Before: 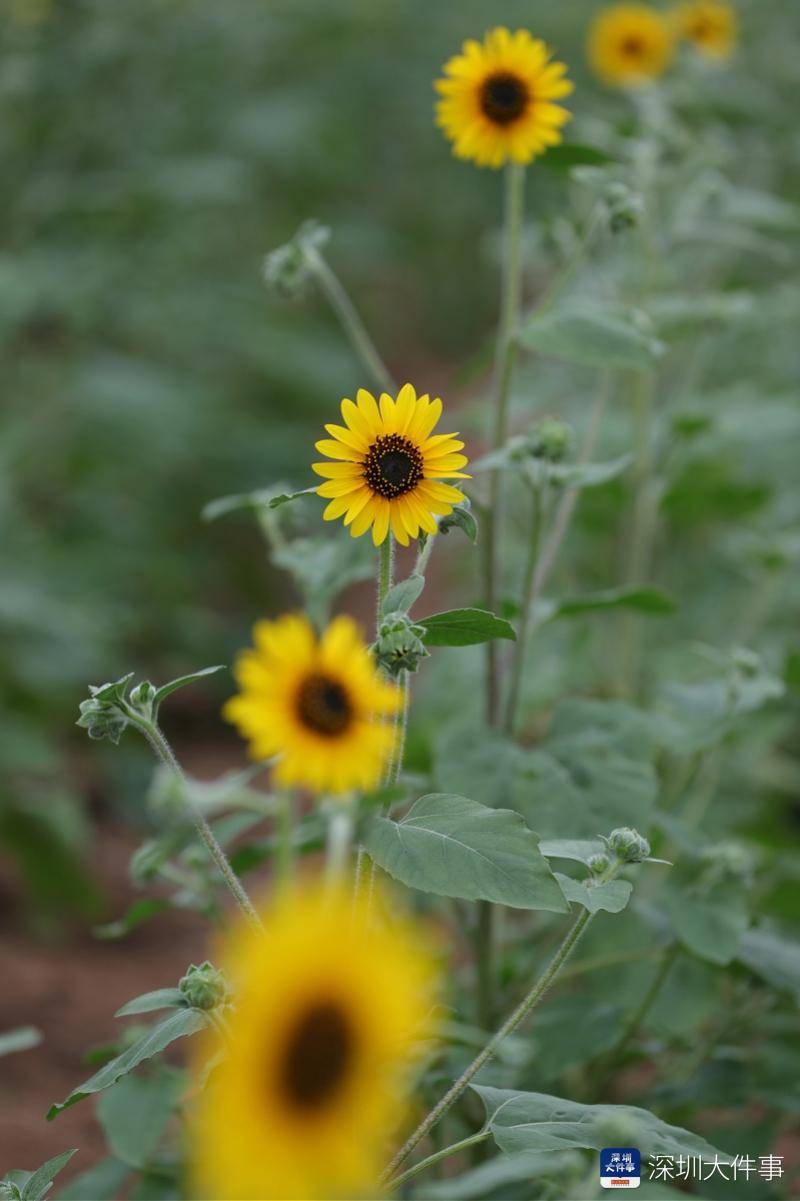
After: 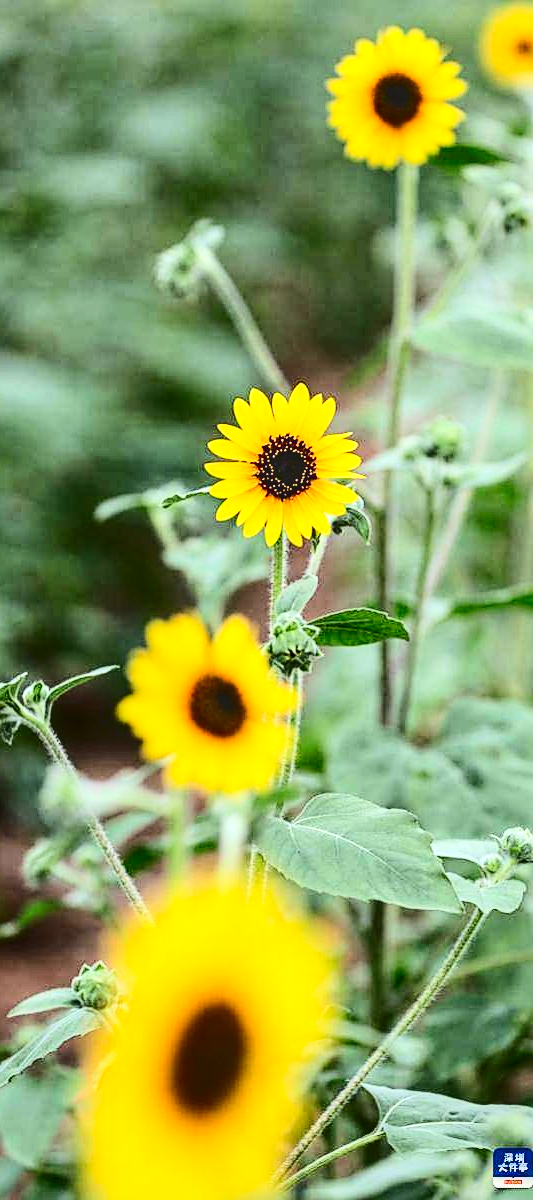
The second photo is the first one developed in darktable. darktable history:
local contrast: on, module defaults
crop and rotate: left 13.537%, right 19.796%
sharpen: on, module defaults
contrast brightness saturation: contrast 0.32, brightness -0.08, saturation 0.17
tone equalizer: -8 EV -0.417 EV, -7 EV -0.389 EV, -6 EV -0.333 EV, -5 EV -0.222 EV, -3 EV 0.222 EV, -2 EV 0.333 EV, -1 EV 0.389 EV, +0 EV 0.417 EV, edges refinement/feathering 500, mask exposure compensation -1.57 EV, preserve details no
white balance: emerald 1
base curve: curves: ch0 [(0, 0) (0.025, 0.046) (0.112, 0.277) (0.467, 0.74) (0.814, 0.929) (1, 0.942)]
